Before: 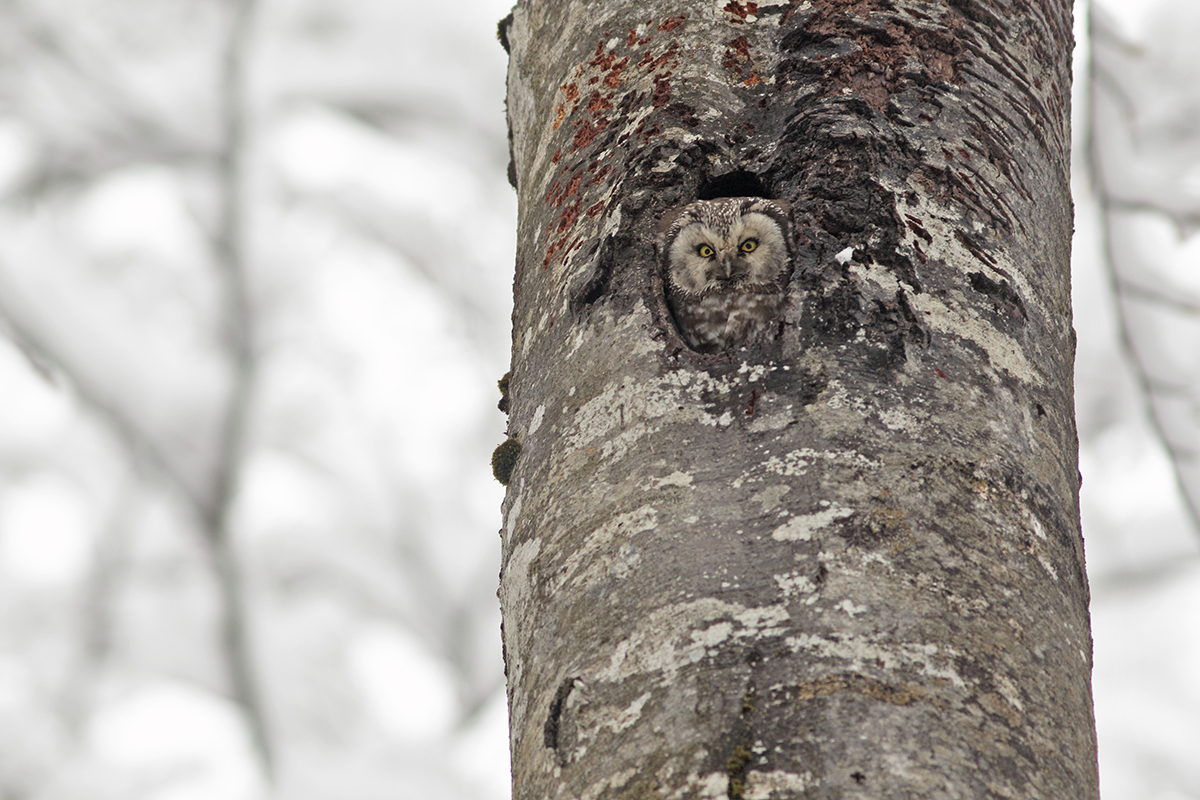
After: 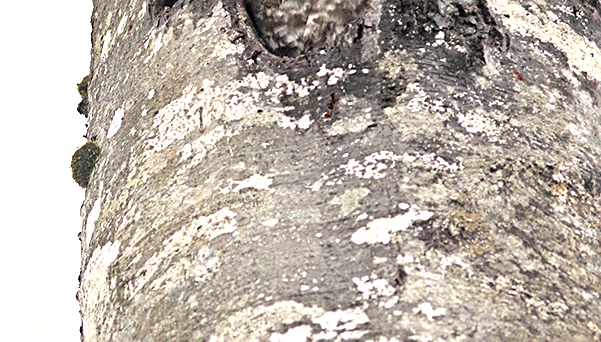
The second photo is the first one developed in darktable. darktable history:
exposure: black level correction 0.001, exposure 0.499 EV, compensate highlight preservation false
sharpen: on, module defaults
tone equalizer: -8 EV -0.743 EV, -7 EV -0.723 EV, -6 EV -0.624 EV, -5 EV -0.413 EV, -3 EV 0.396 EV, -2 EV 0.6 EV, -1 EV 0.682 EV, +0 EV 0.743 EV
crop: left 35.134%, top 37.134%, right 14.771%, bottom 20.082%
